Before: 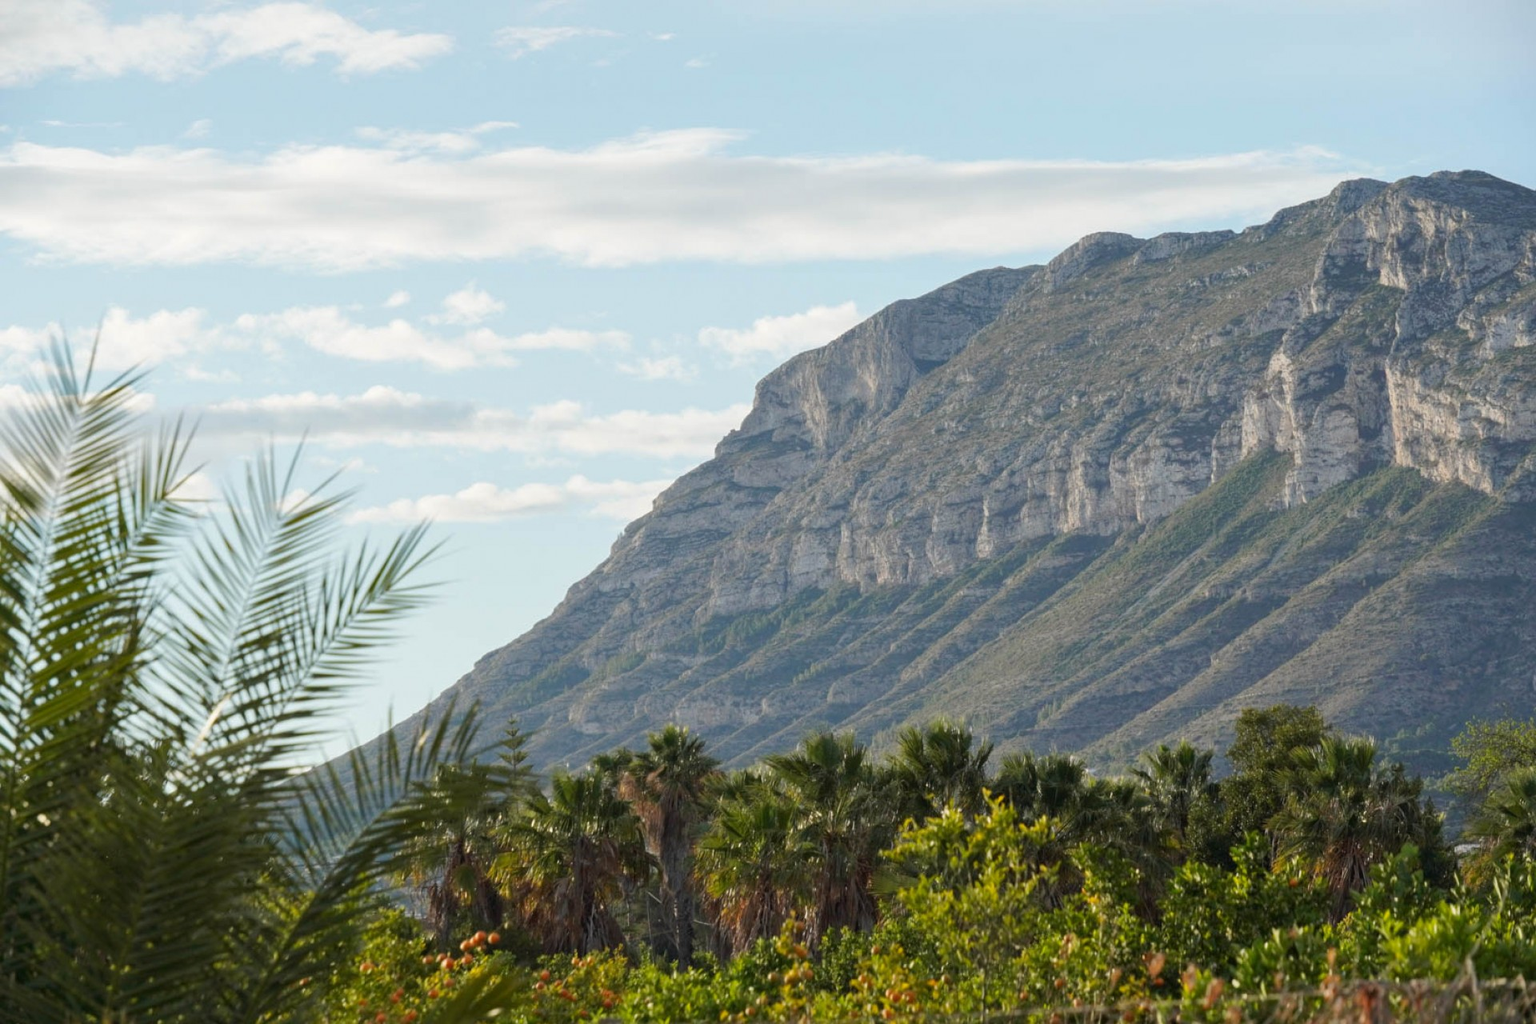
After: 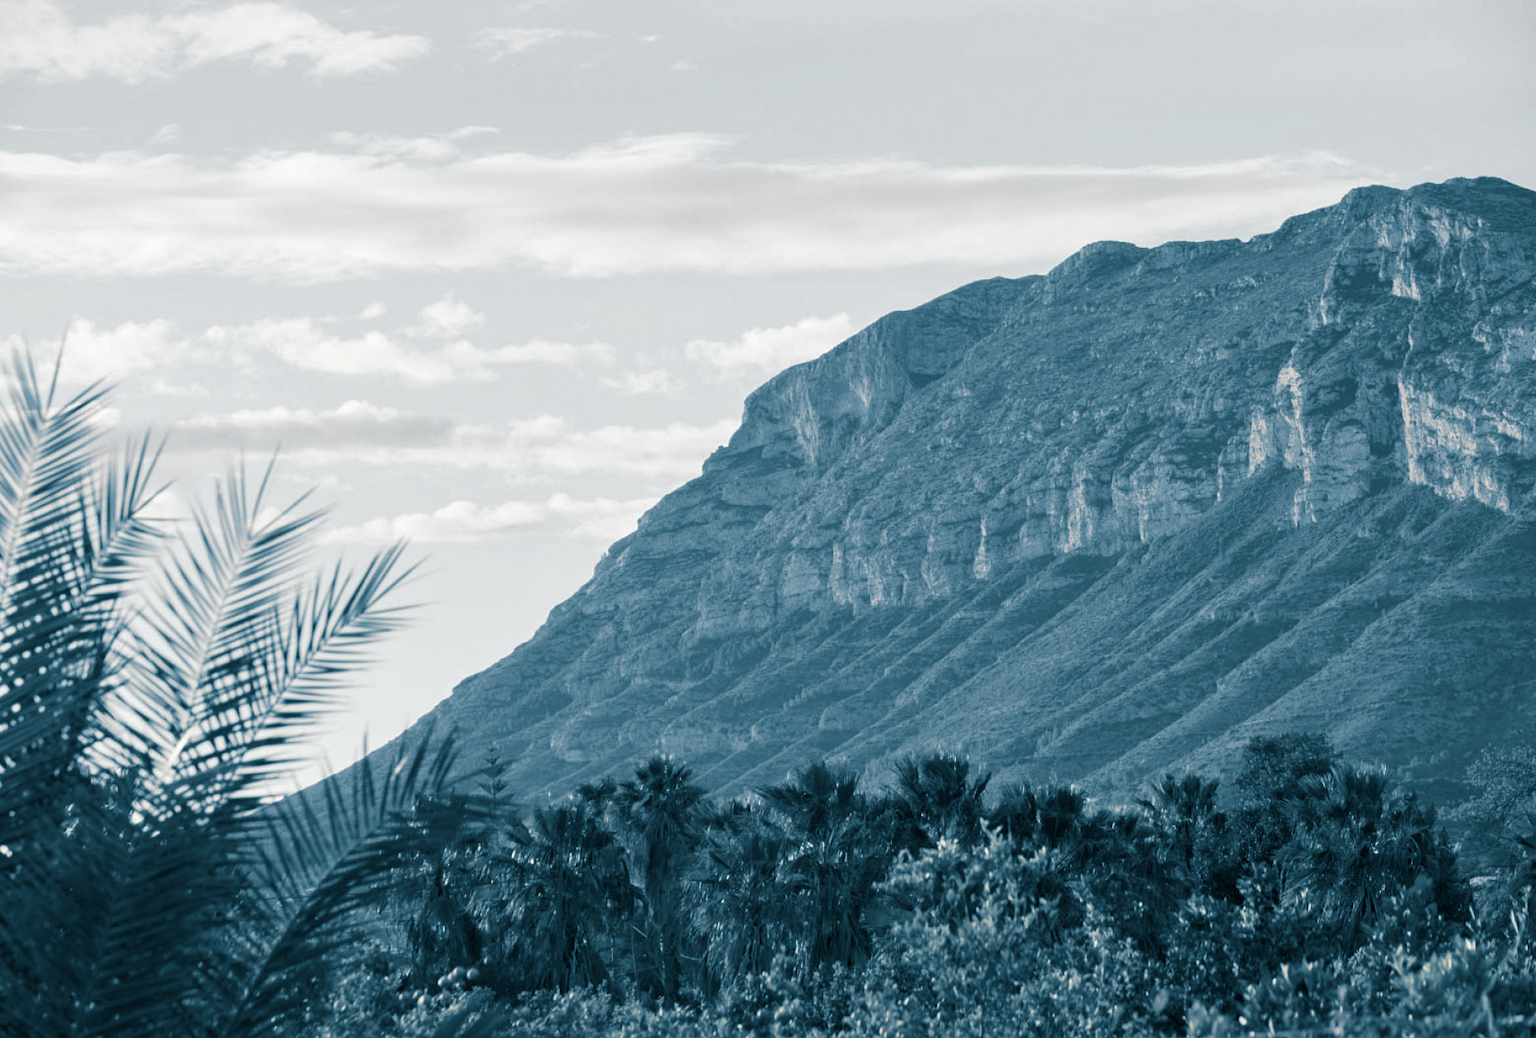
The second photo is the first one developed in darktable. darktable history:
split-toning: shadows › hue 212.4°, balance -70
crop and rotate: left 2.536%, right 1.107%, bottom 2.246%
contrast equalizer: octaves 7, y [[0.6 ×6], [0.55 ×6], [0 ×6], [0 ×6], [0 ×6]], mix 0.15
color correction: saturation 0.2
